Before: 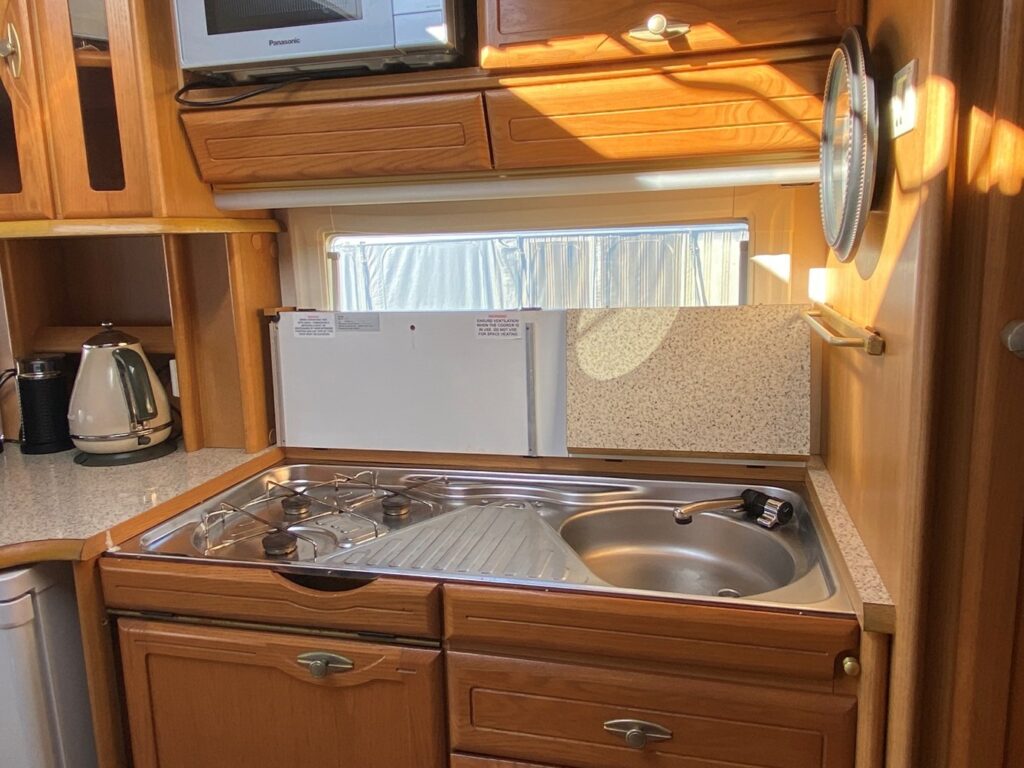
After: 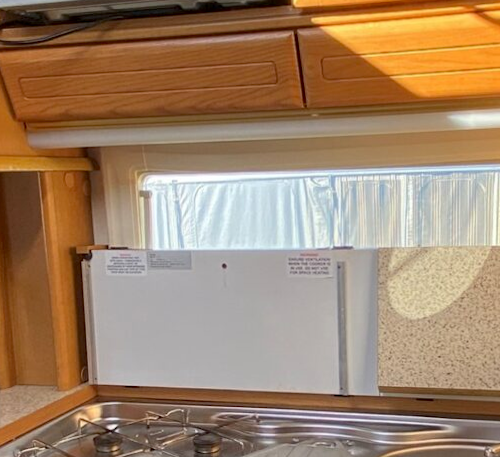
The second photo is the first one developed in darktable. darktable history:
crop: left 17.835%, top 7.675%, right 32.881%, bottom 32.213%
rotate and perspective: rotation 0.192°, lens shift (horizontal) -0.015, crop left 0.005, crop right 0.996, crop top 0.006, crop bottom 0.99
exposure: black level correction 0.007, compensate highlight preservation false
